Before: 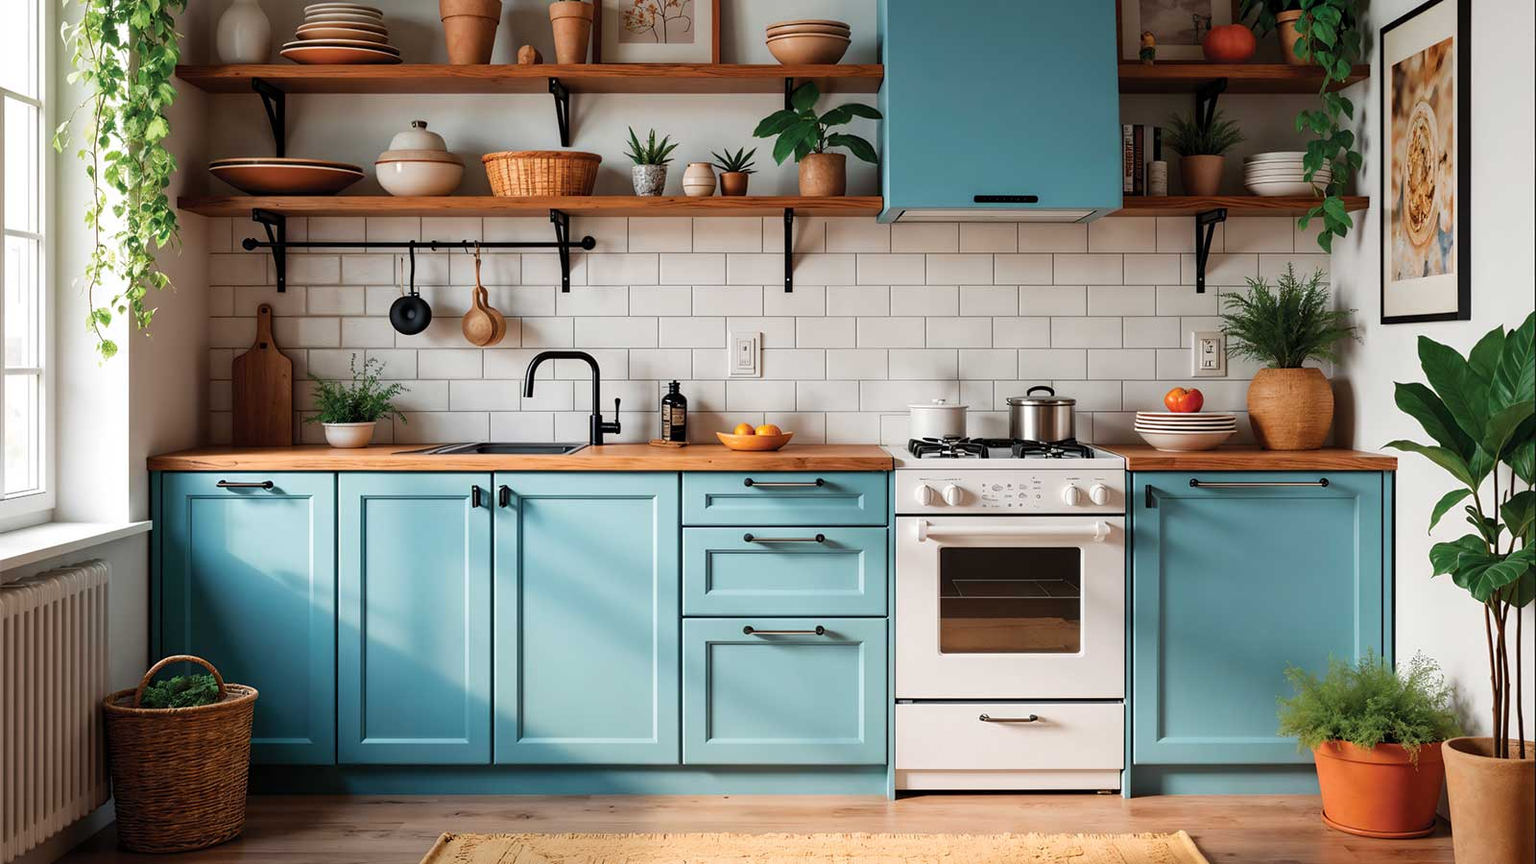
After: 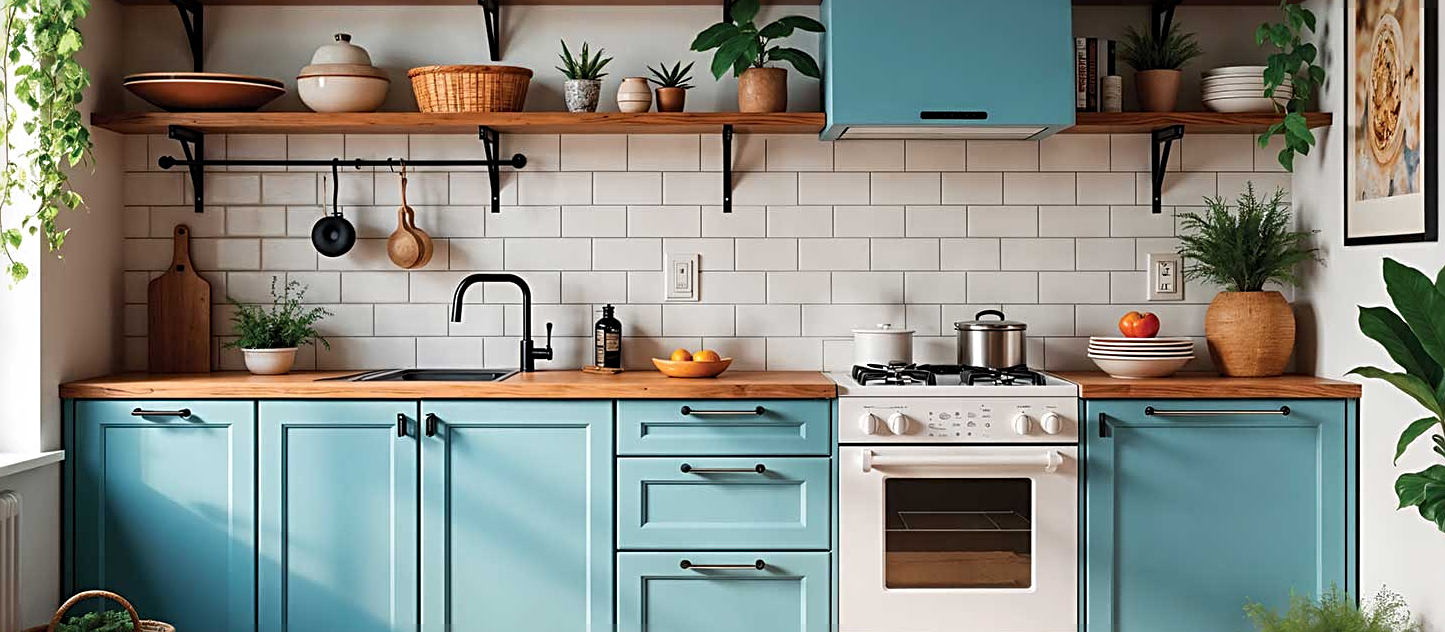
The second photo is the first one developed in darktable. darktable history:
sharpen: radius 3.129
crop: left 5.898%, top 10.232%, right 3.785%, bottom 19.455%
